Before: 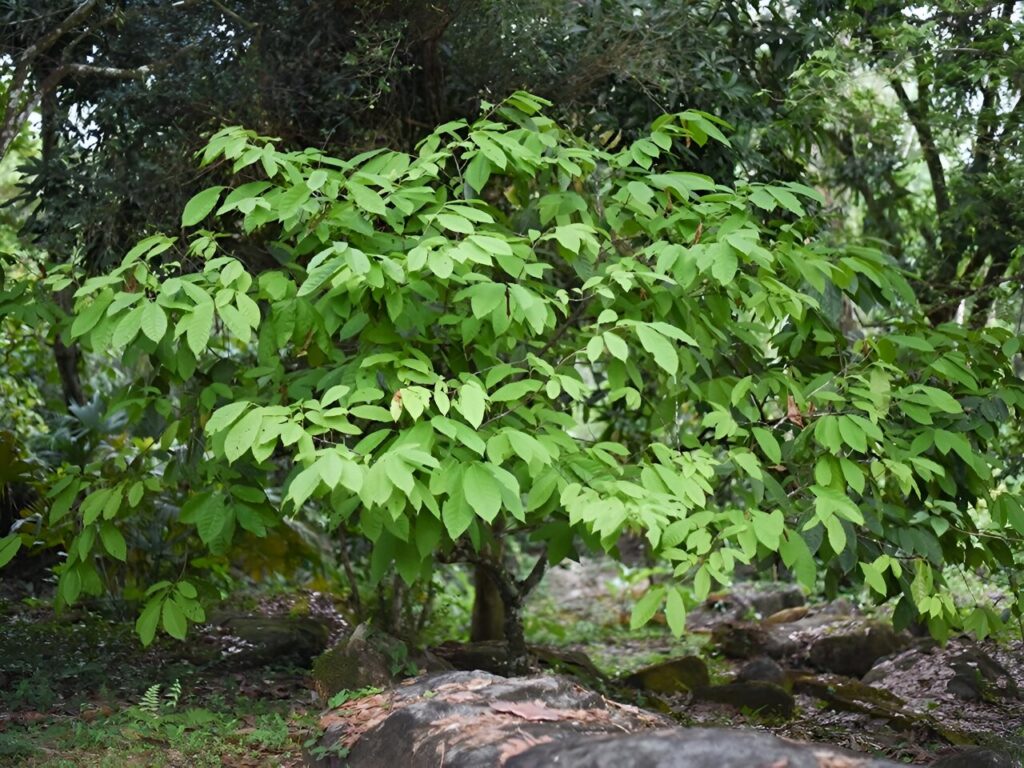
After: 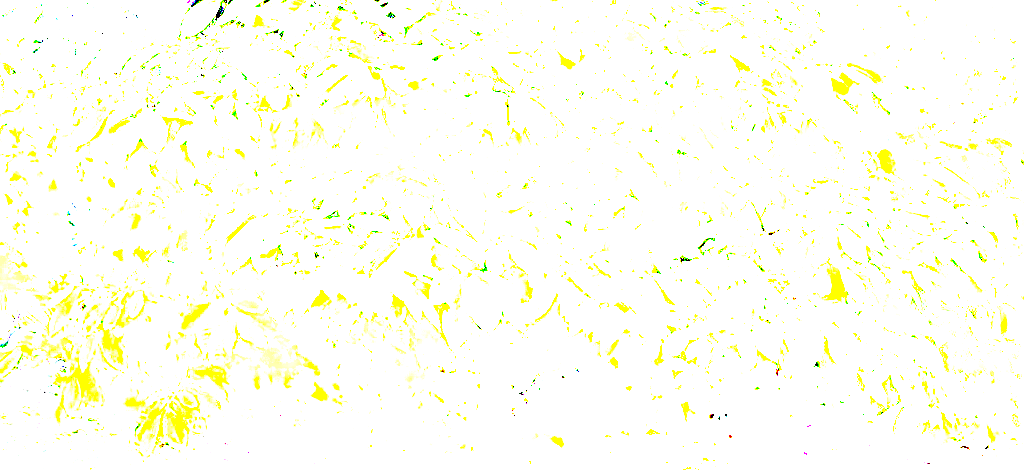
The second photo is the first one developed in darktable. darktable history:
sharpen: on, module defaults
local contrast: on, module defaults
exposure: exposure 7.919 EV, compensate highlight preservation false
haze removal: strength 0.294, distance 0.251, compatibility mode true, adaptive false
crop and rotate: top 24.869%, bottom 13.929%
